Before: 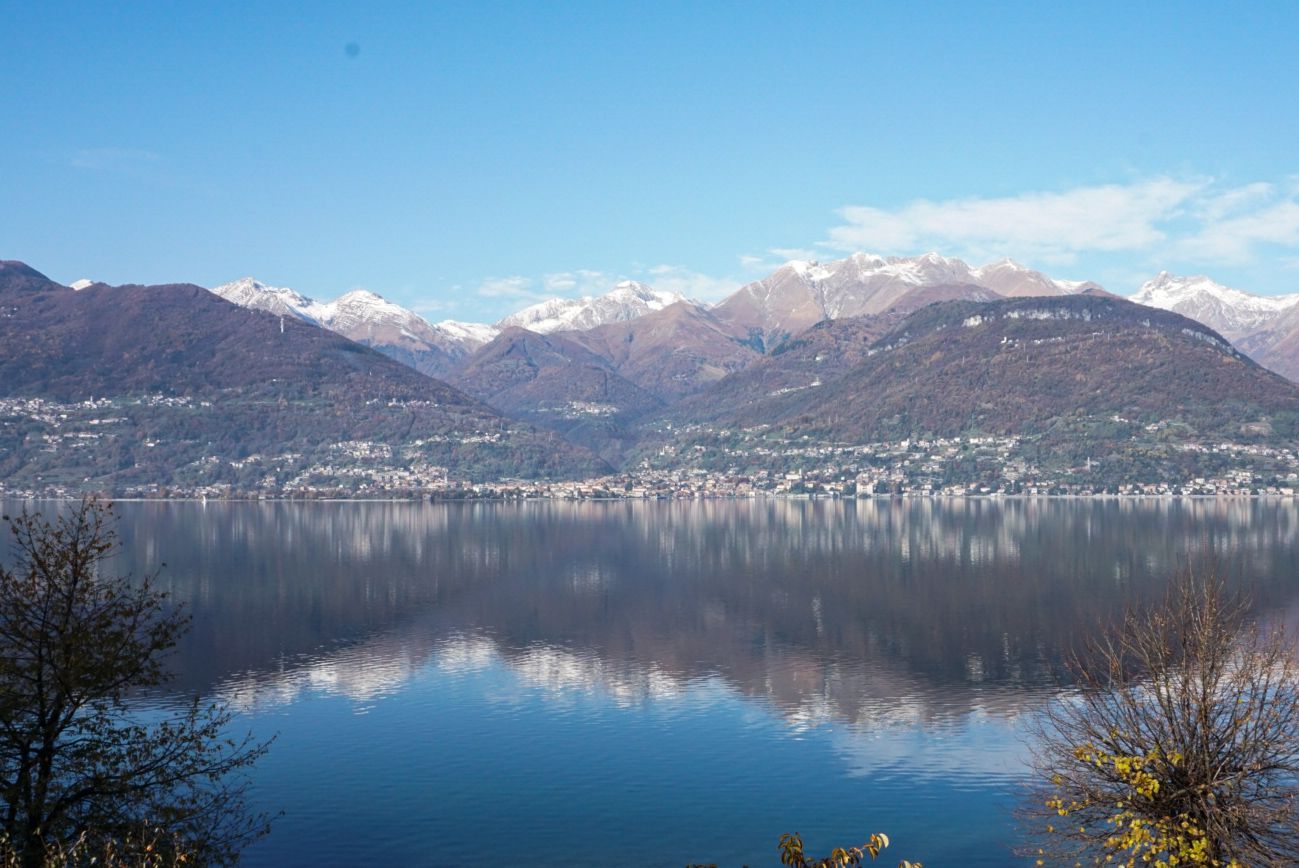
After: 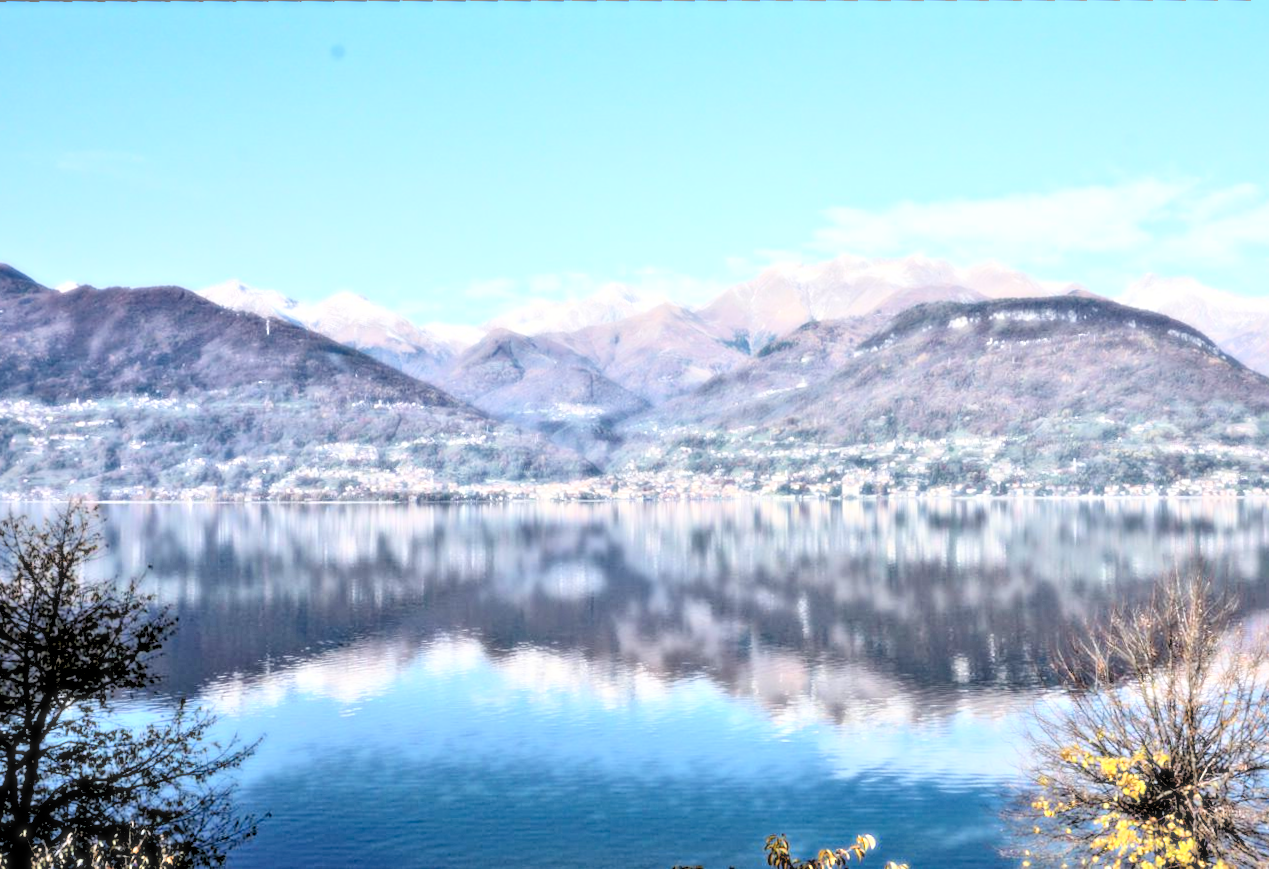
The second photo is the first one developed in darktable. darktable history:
crop and rotate: angle -1.69°
contrast equalizer: octaves 7, y [[0.5, 0.542, 0.583, 0.625, 0.667, 0.708], [0.5 ×6], [0.5 ×6], [0 ×6], [0 ×6]]
local contrast: mode bilateral grid, contrast 20, coarseness 50, detail 132%, midtone range 0.2
rotate and perspective: rotation -1.75°, automatic cropping off
contrast brightness saturation: contrast 0.03, brightness -0.04
tone equalizer: -7 EV 0.15 EV, -6 EV 0.6 EV, -5 EV 1.15 EV, -4 EV 1.33 EV, -3 EV 1.15 EV, -2 EV 0.6 EV, -1 EV 0.15 EV, mask exposure compensation -0.5 EV
bloom: size 0%, threshold 54.82%, strength 8.31%
rgb levels: preserve colors sum RGB, levels [[0.038, 0.433, 0.934], [0, 0.5, 1], [0, 0.5, 1]]
